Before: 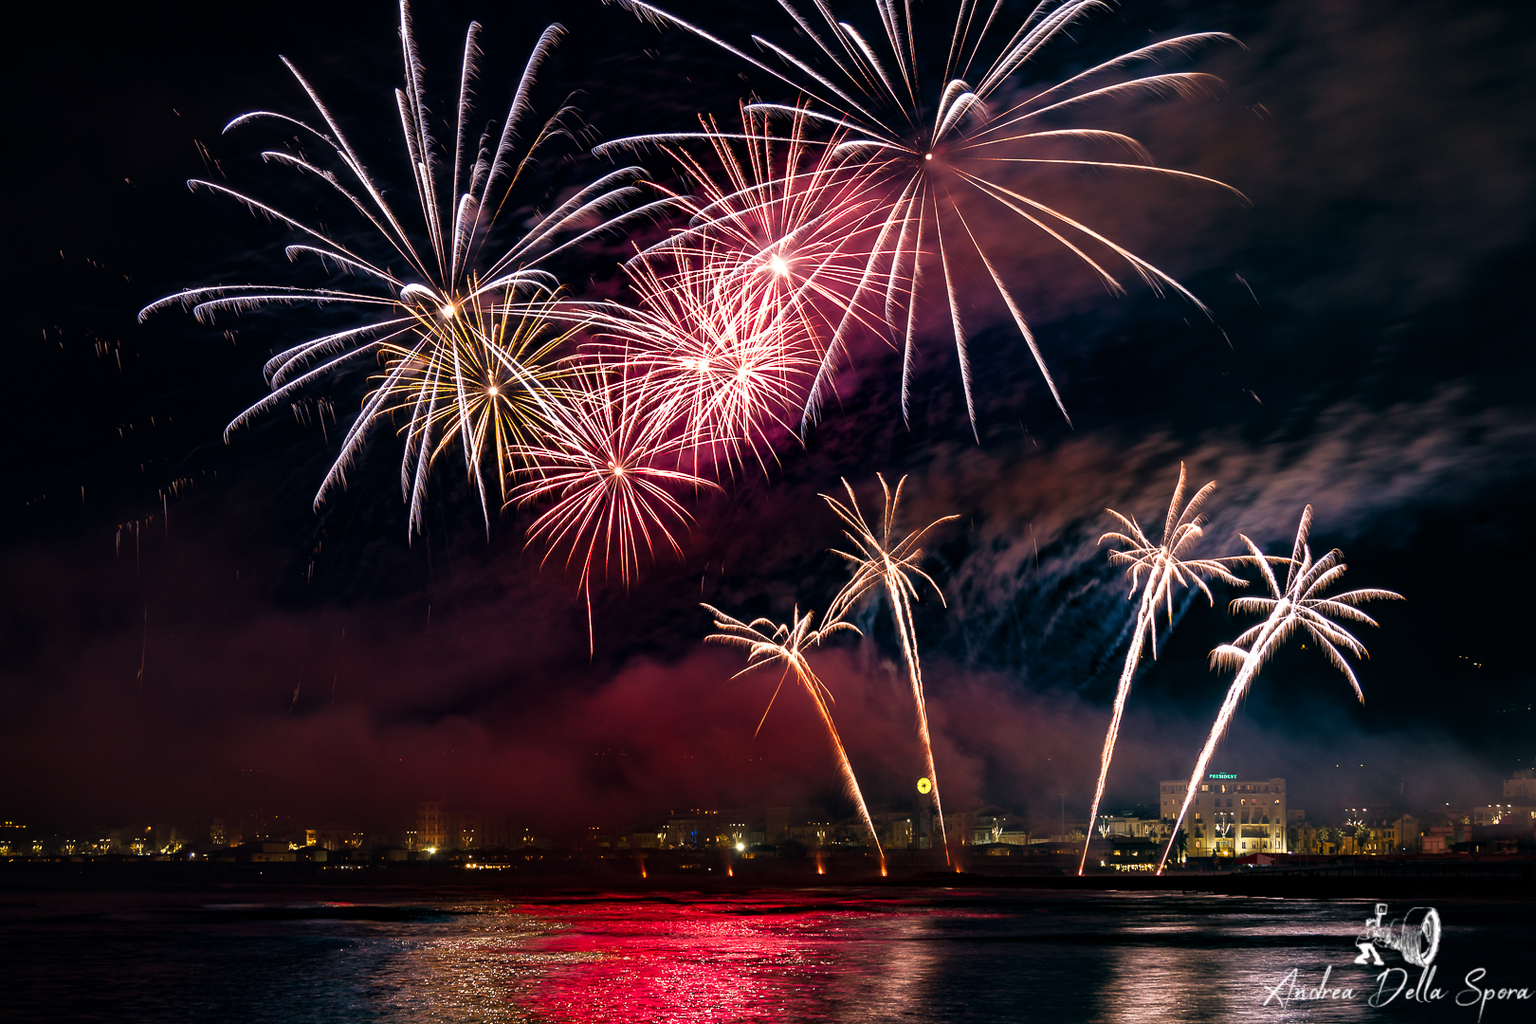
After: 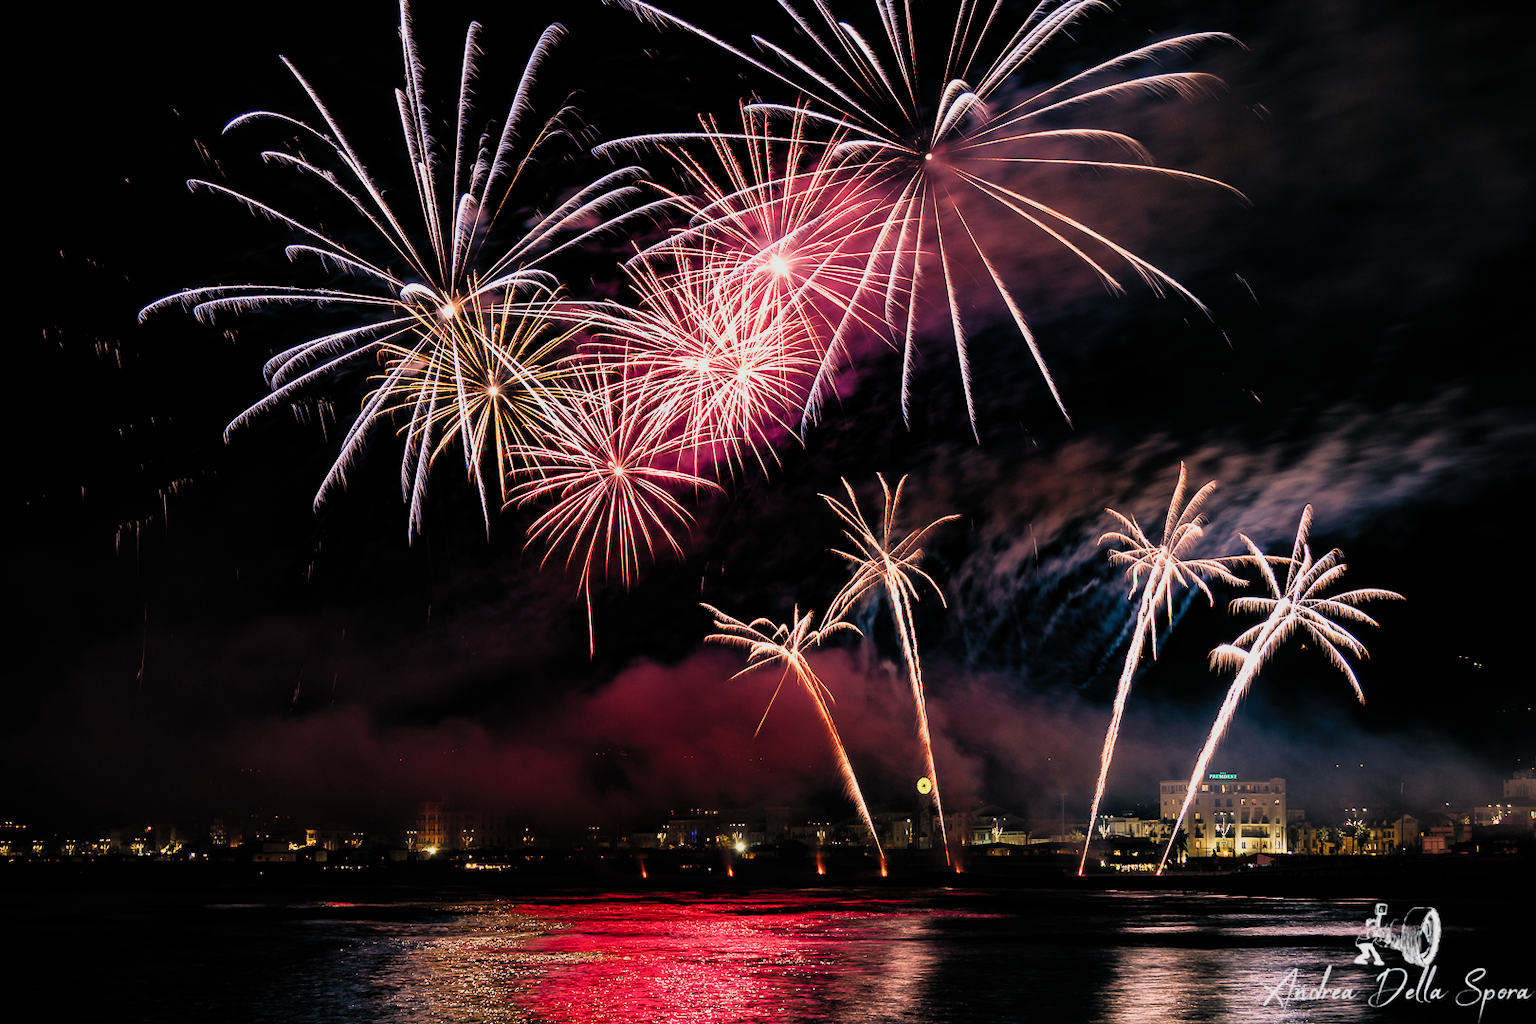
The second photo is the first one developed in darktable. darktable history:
filmic rgb: black relative exposure -7.17 EV, white relative exposure 5.37 EV, hardness 3.02, add noise in highlights 0.001, color science v3 (2019), use custom middle-gray values true, contrast in highlights soft
contrast brightness saturation: contrast 0.201, brightness 0.151, saturation 0.15
